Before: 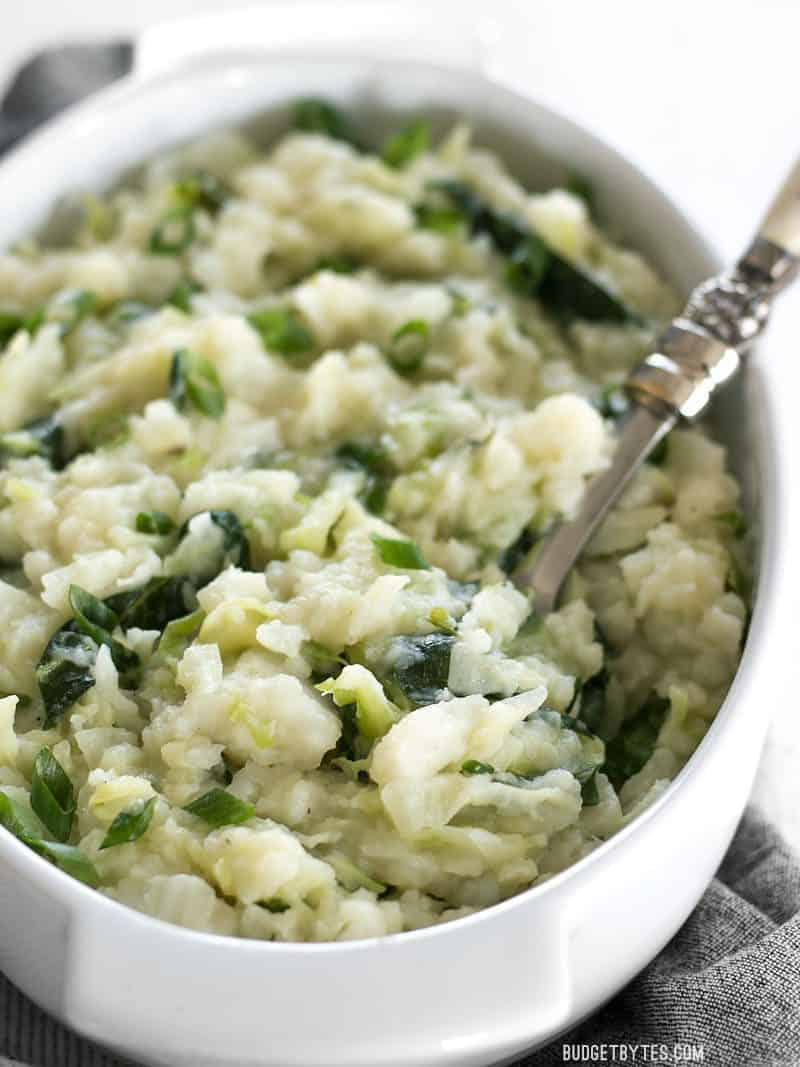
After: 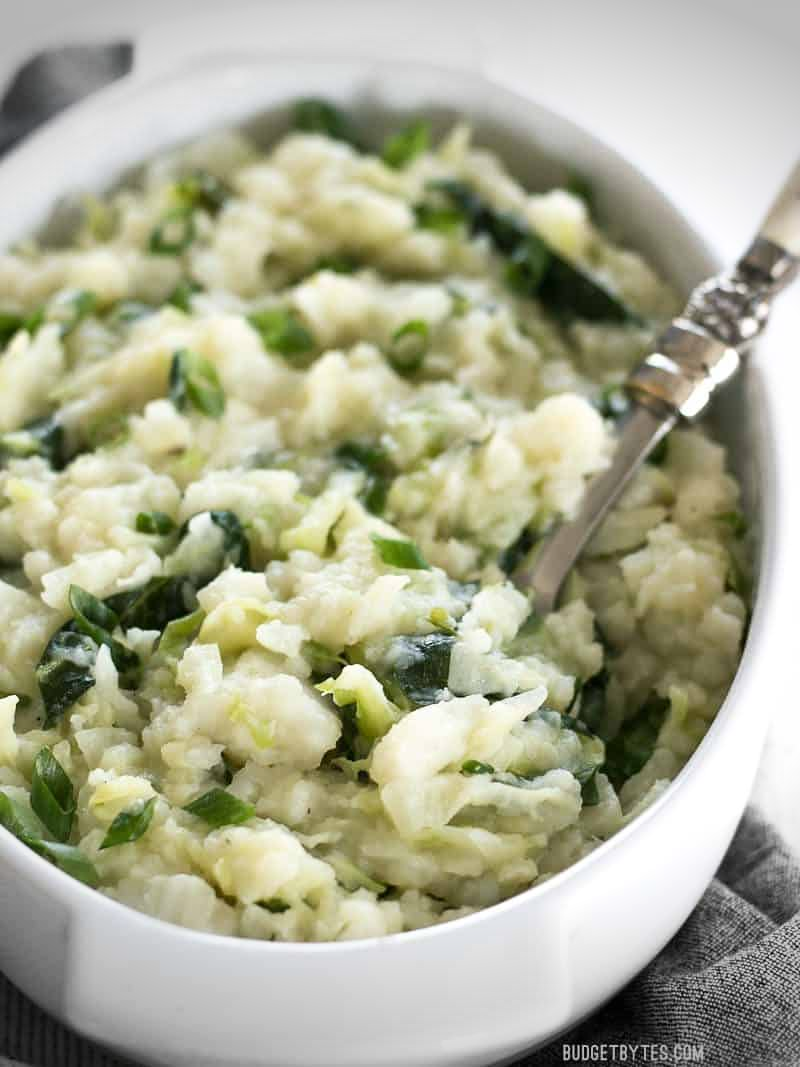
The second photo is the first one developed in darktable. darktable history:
shadows and highlights: shadows 1.64, highlights 41.41
vignetting: fall-off start 89%, fall-off radius 43.22%, width/height ratio 1.167
